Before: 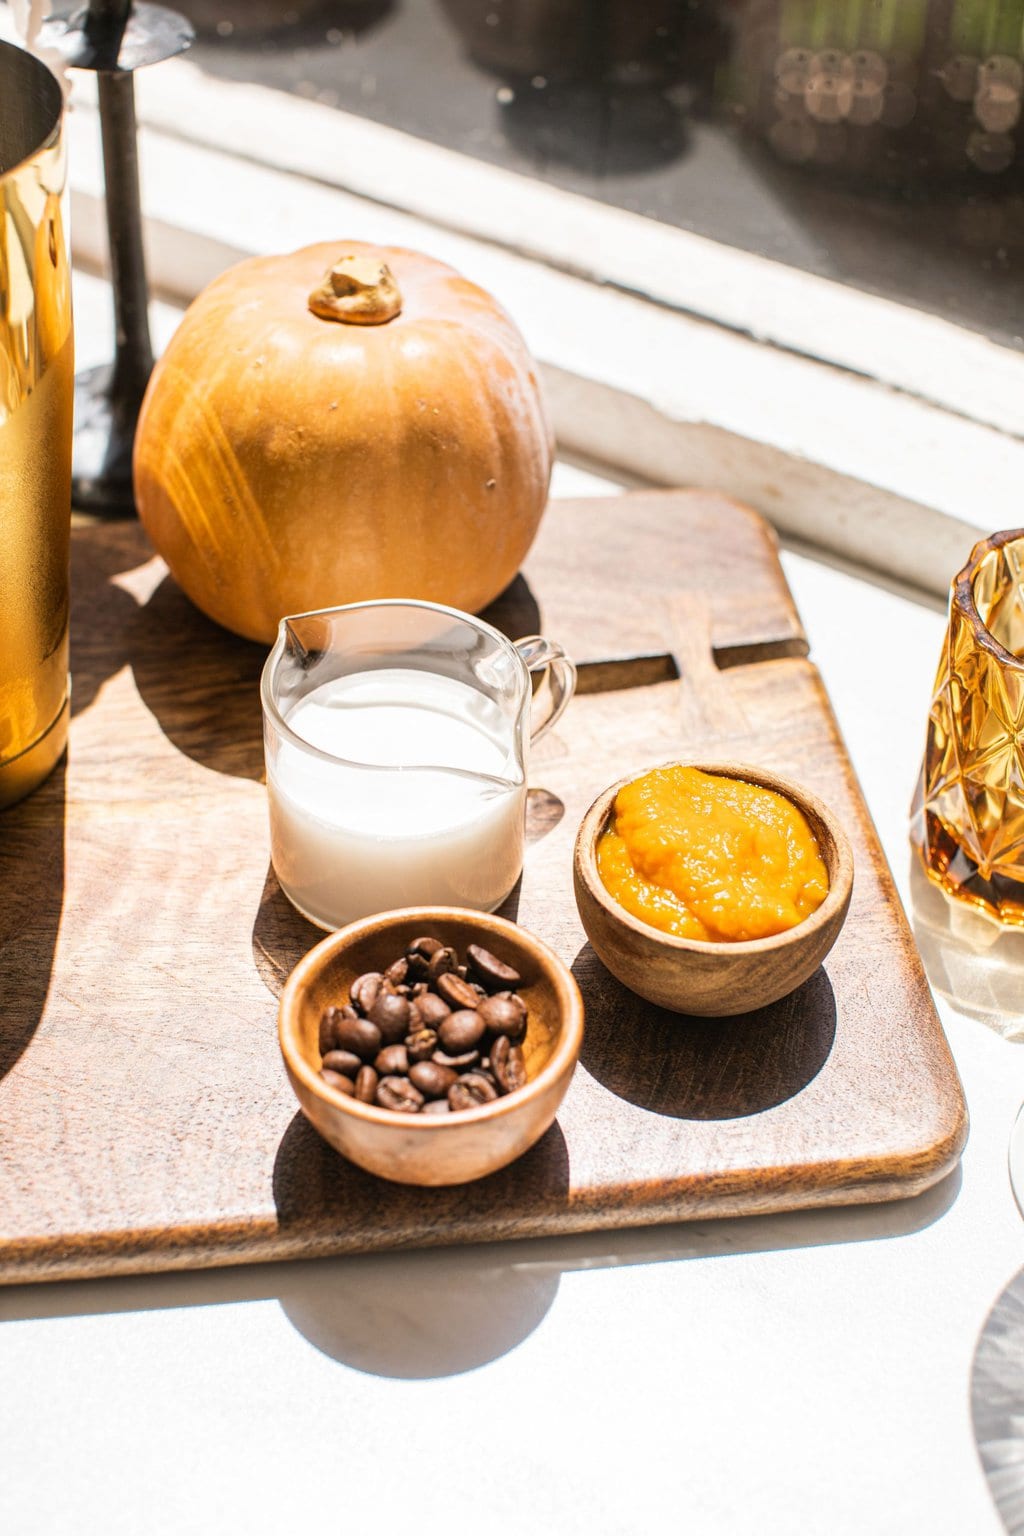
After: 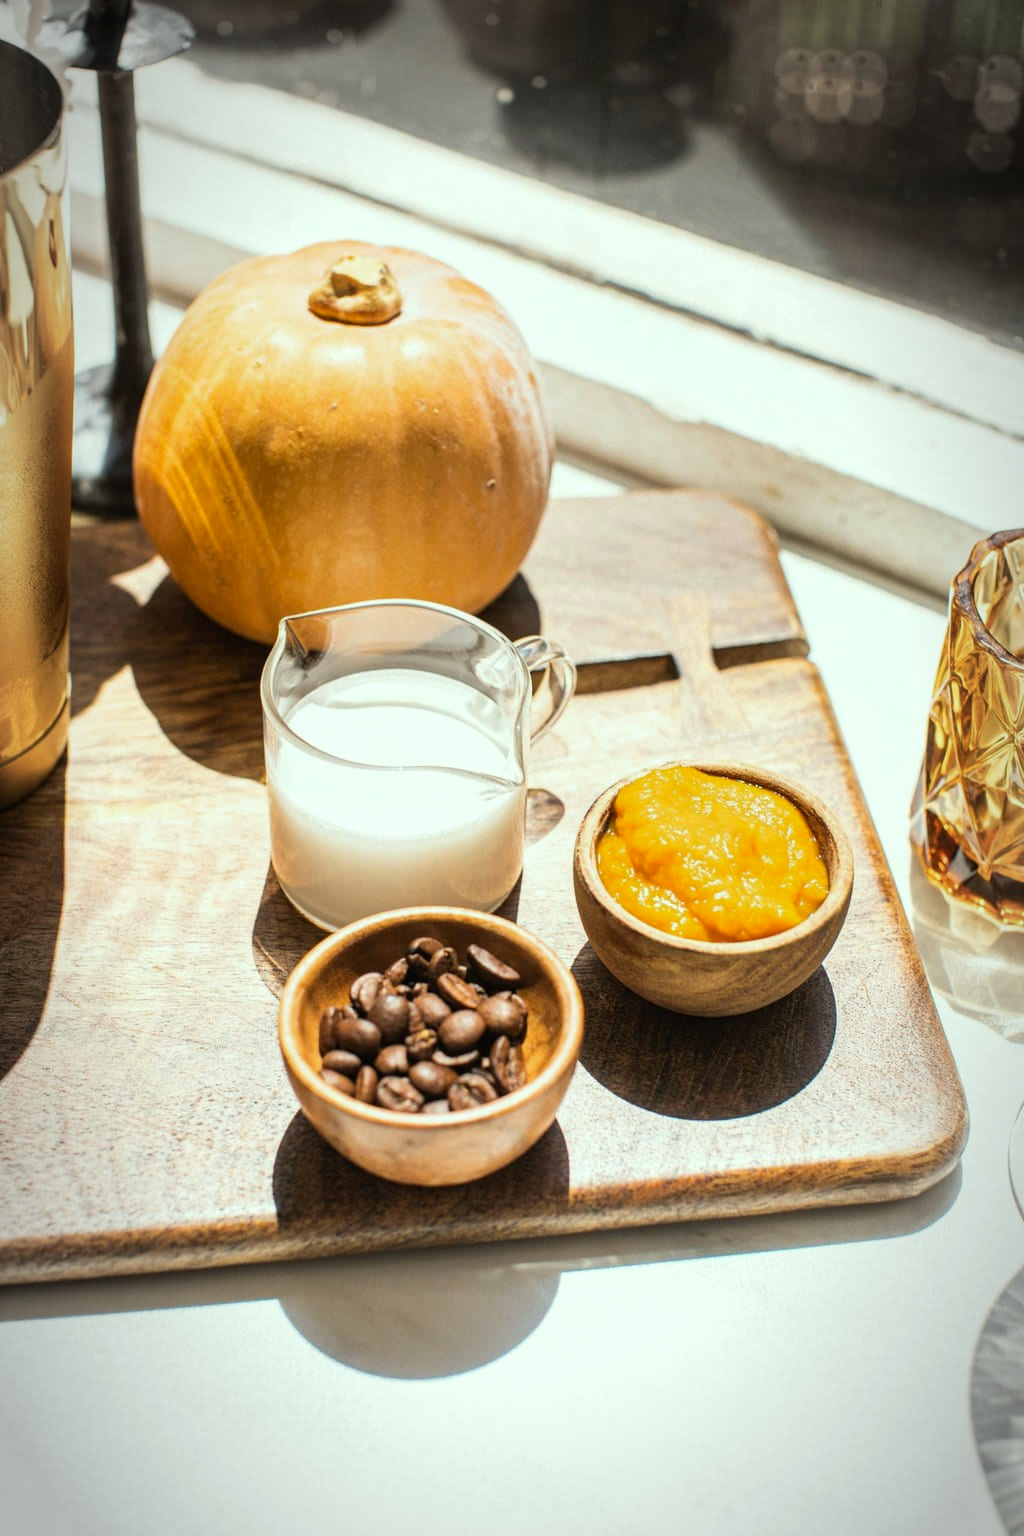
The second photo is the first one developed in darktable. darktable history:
exposure: compensate highlight preservation false
color correction: highlights a* -8, highlights b* 3.1
vignetting: automatic ratio true
